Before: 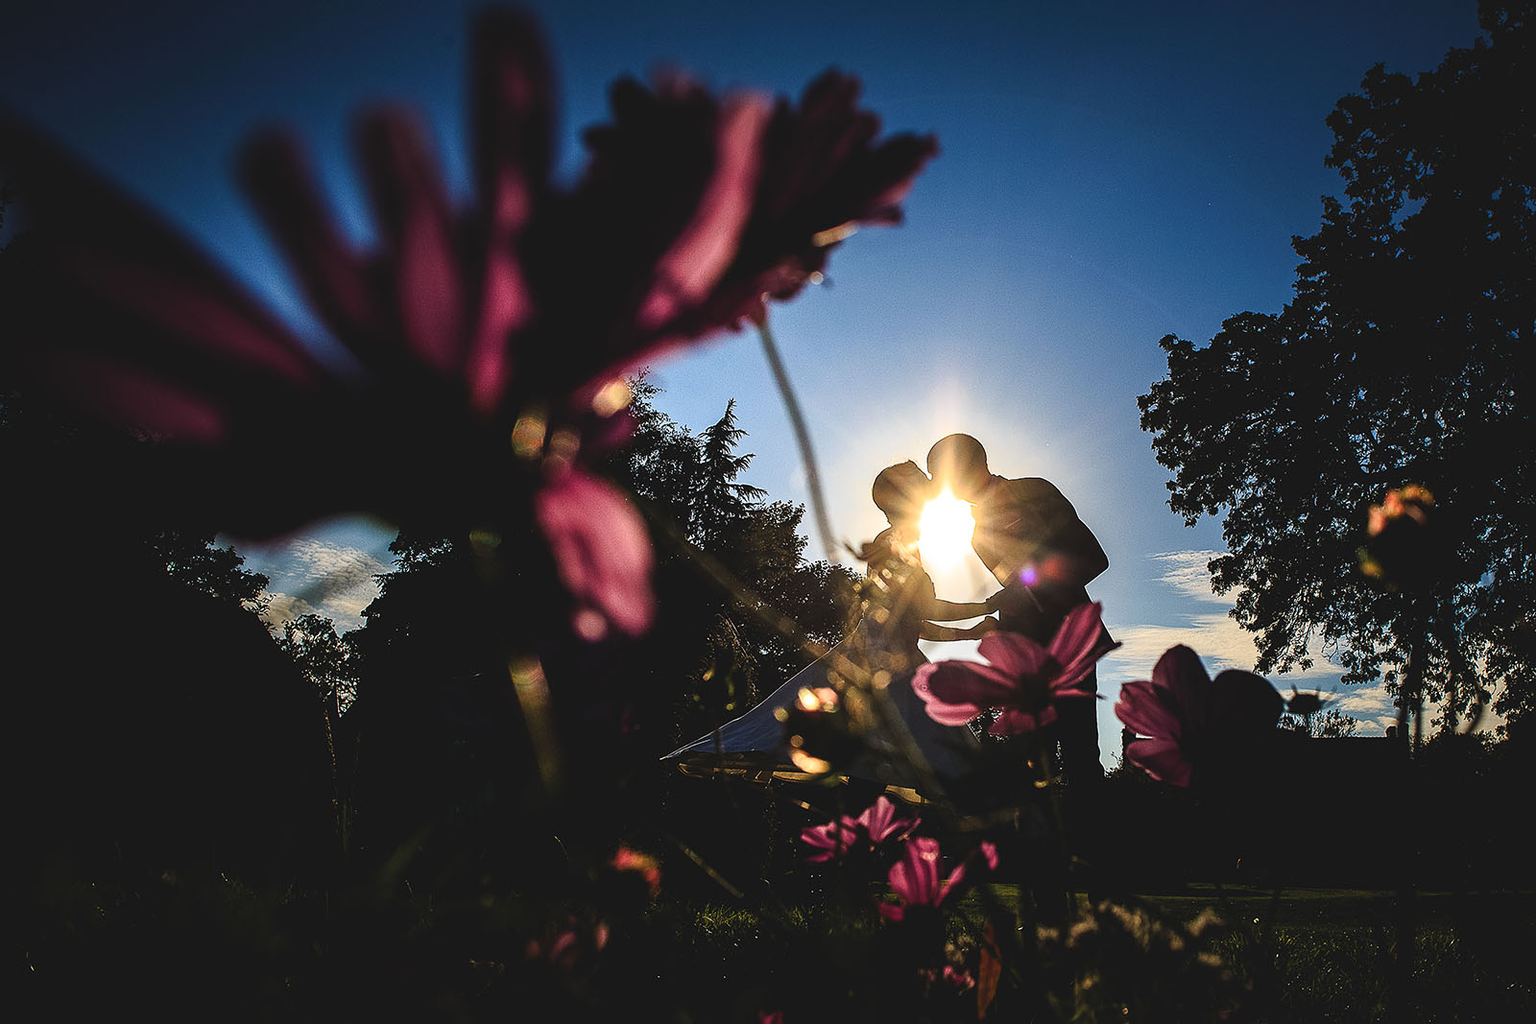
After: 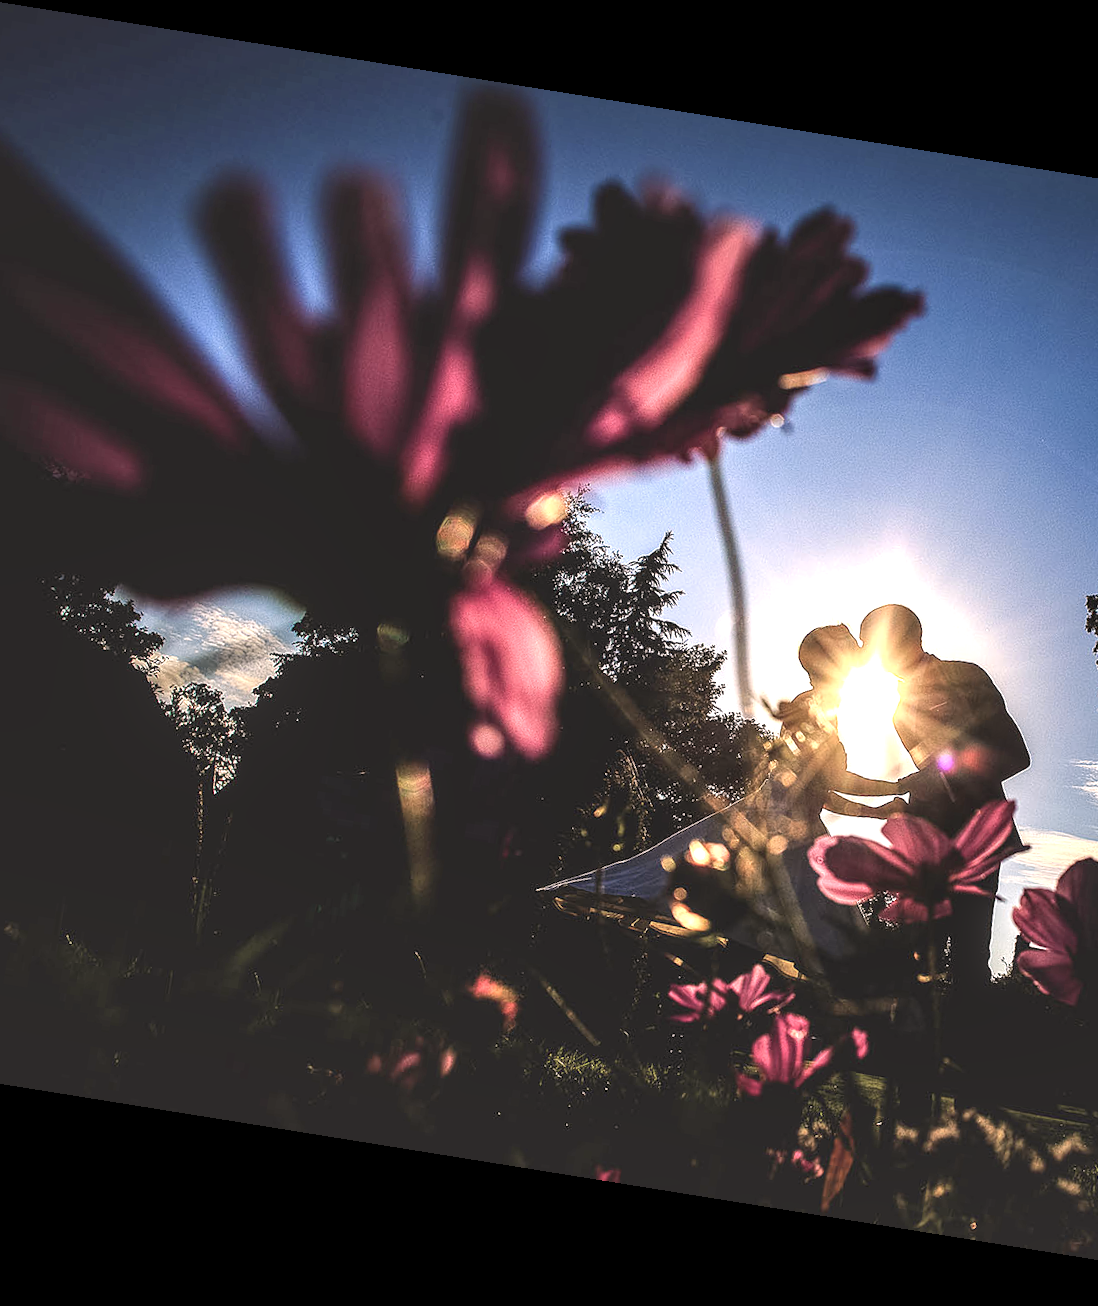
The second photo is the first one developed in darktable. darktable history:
crop: left 10.644%, right 26.528%
color balance: input saturation 80.07%
color correction: highlights a* 7.34, highlights b* 4.37
contrast brightness saturation: contrast 0.04, saturation 0.07
local contrast: detail 130%
rotate and perspective: rotation 9.12°, automatic cropping off
shadows and highlights: radius 337.17, shadows 29.01, soften with gaussian
exposure: exposure 0.74 EV, compensate highlight preservation false
